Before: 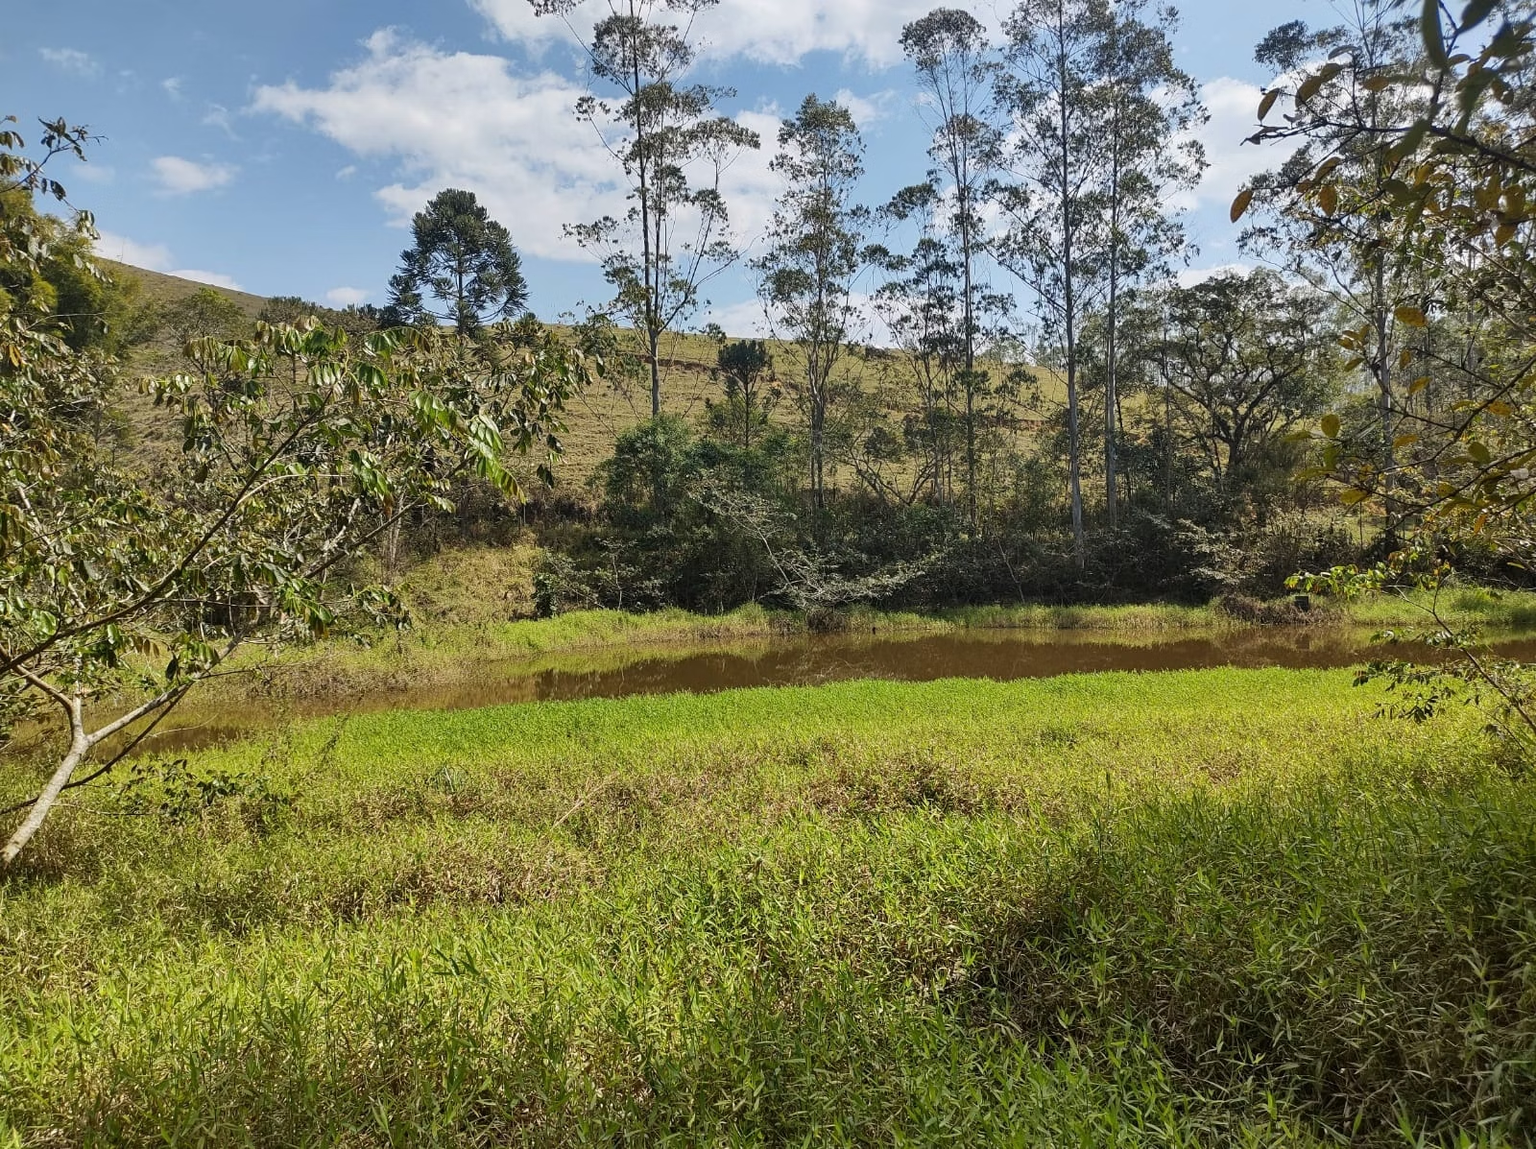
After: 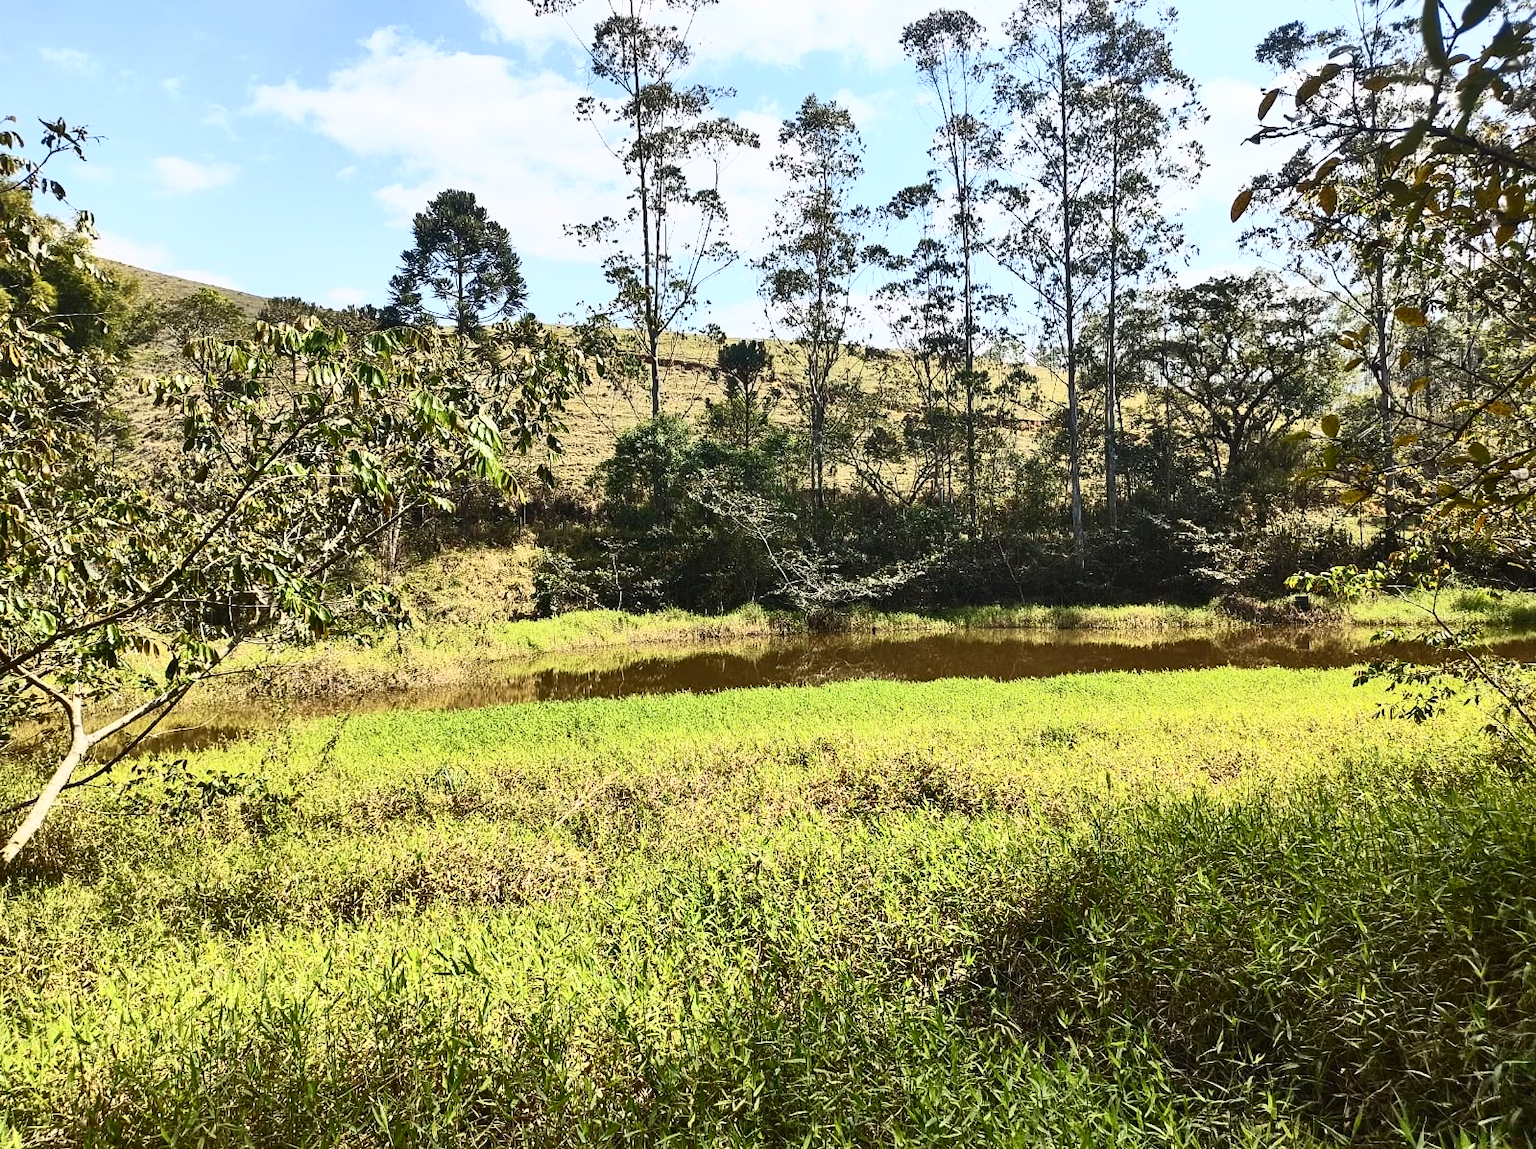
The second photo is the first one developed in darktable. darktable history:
contrast brightness saturation: contrast 0.609, brightness 0.357, saturation 0.138
